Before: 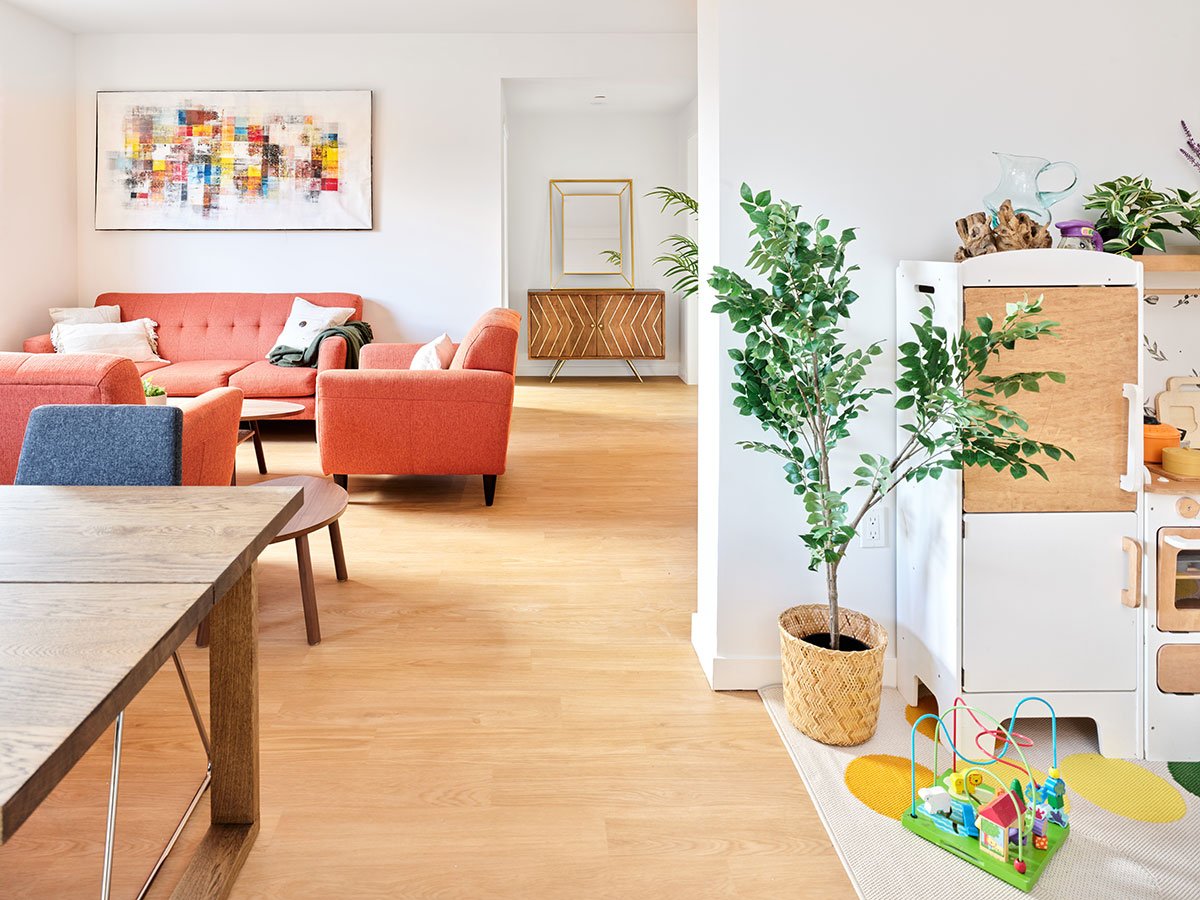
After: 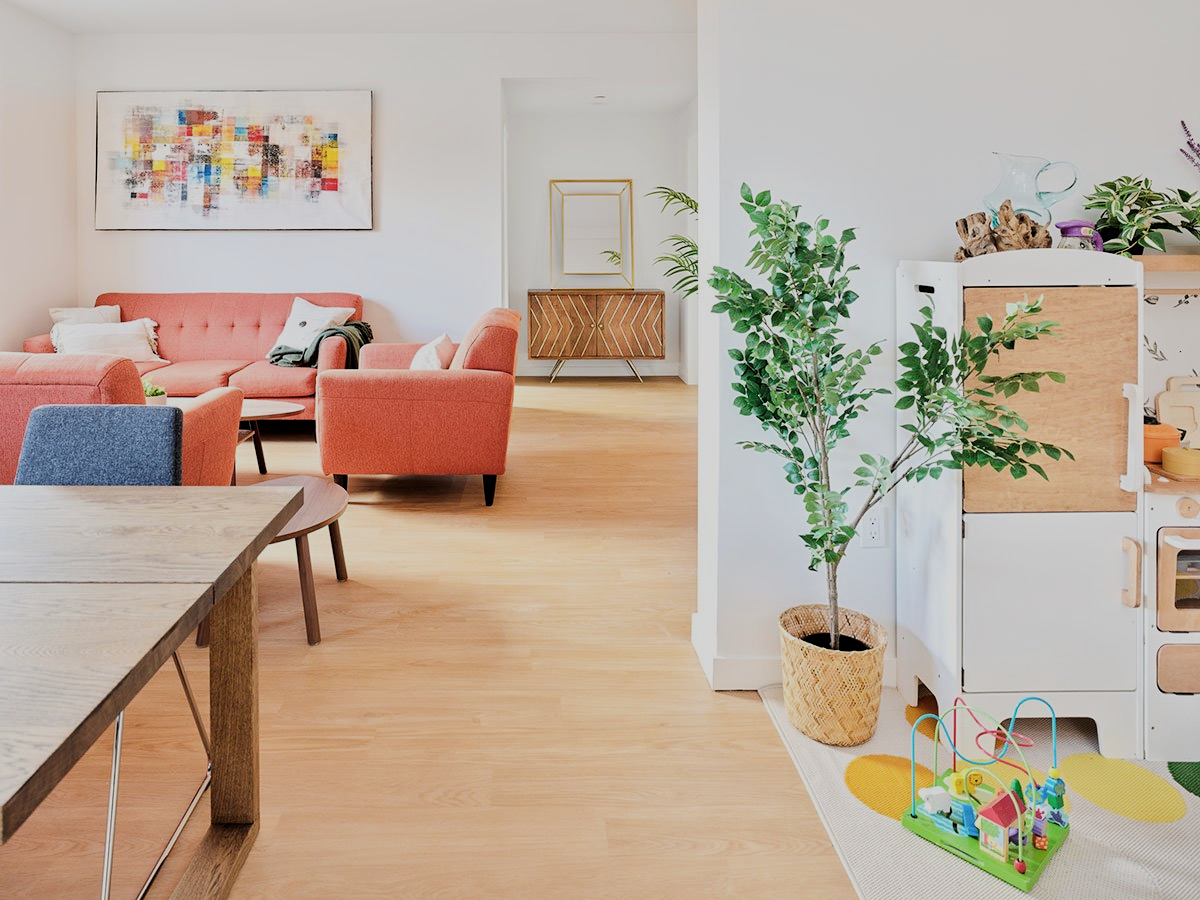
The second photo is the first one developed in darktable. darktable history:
filmic rgb: black relative exposure -7.65 EV, white relative exposure 4.56 EV, hardness 3.61
color zones: curves: ch1 [(0, 0.469) (0.01, 0.469) (0.12, 0.446) (0.248, 0.469) (0.5, 0.5) (0.748, 0.5) (0.99, 0.469) (1, 0.469)]
